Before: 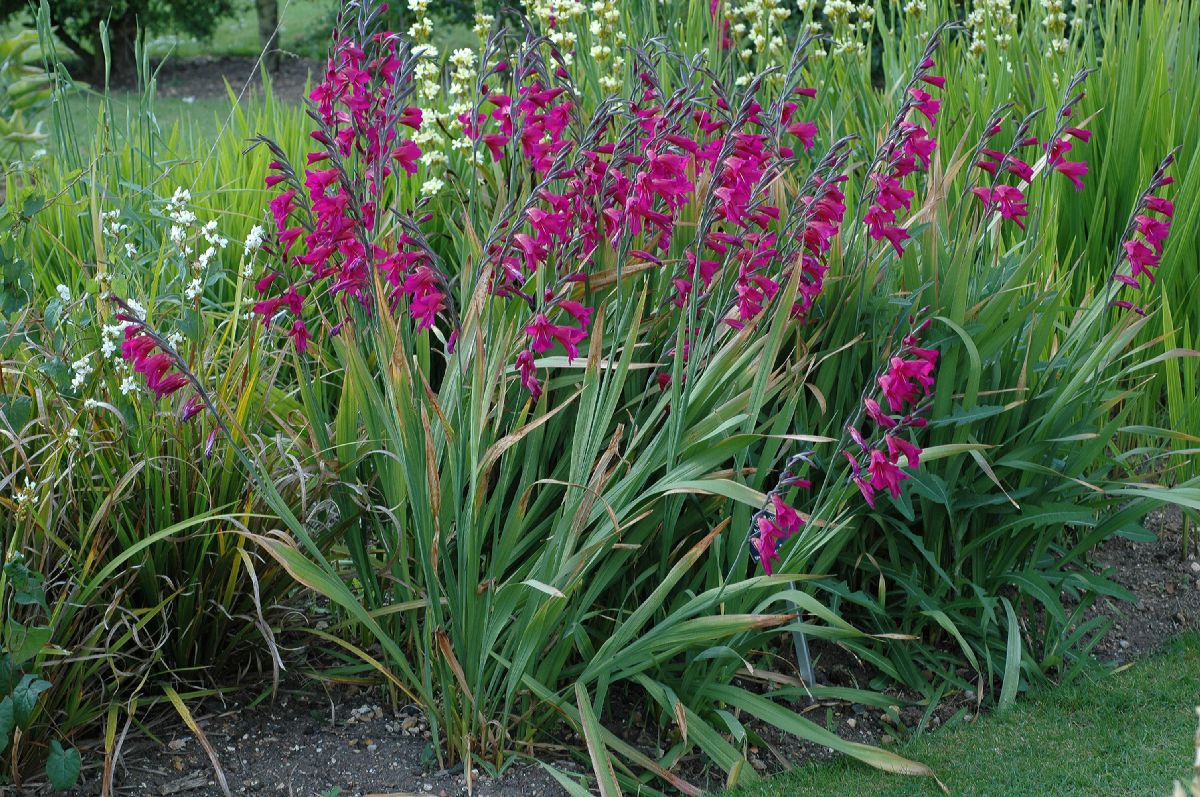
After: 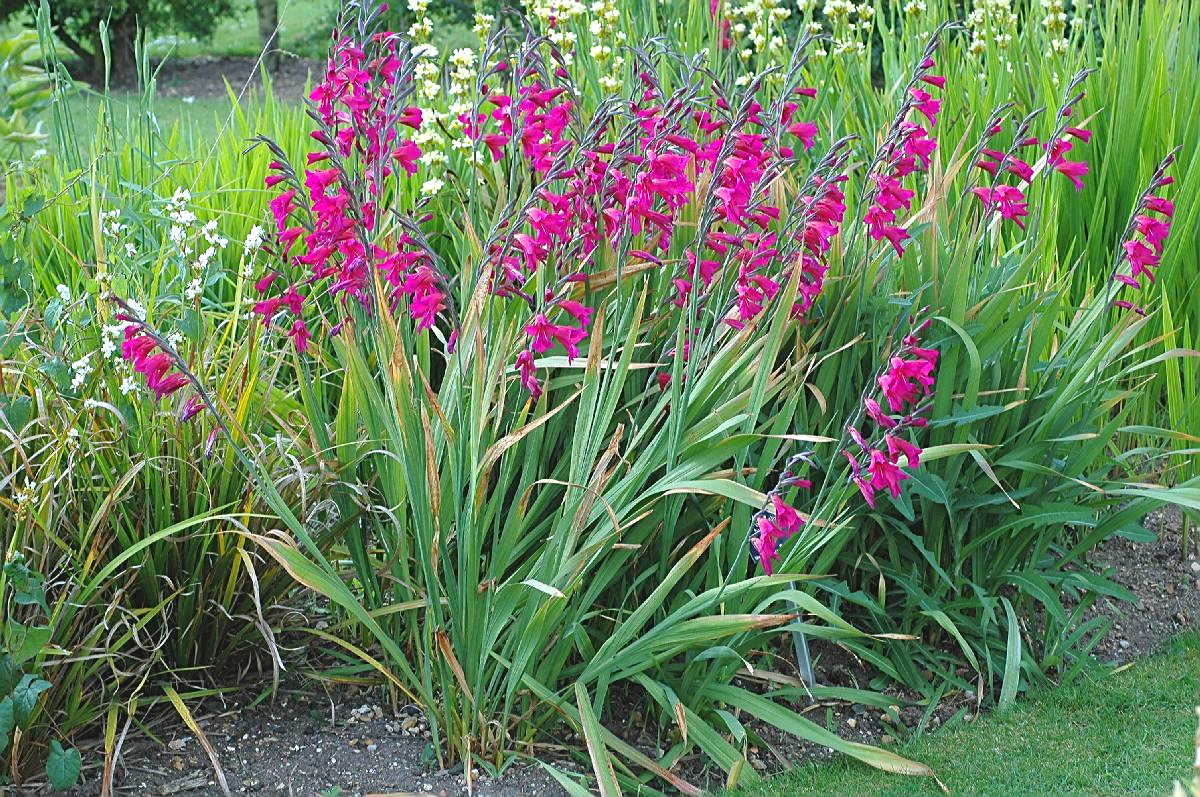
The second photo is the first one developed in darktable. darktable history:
contrast brightness saturation: contrast -0.1, brightness 0.05, saturation 0.08
sharpen: on, module defaults
exposure: black level correction 0, exposure 0.7 EV, compensate exposure bias true, compensate highlight preservation false
